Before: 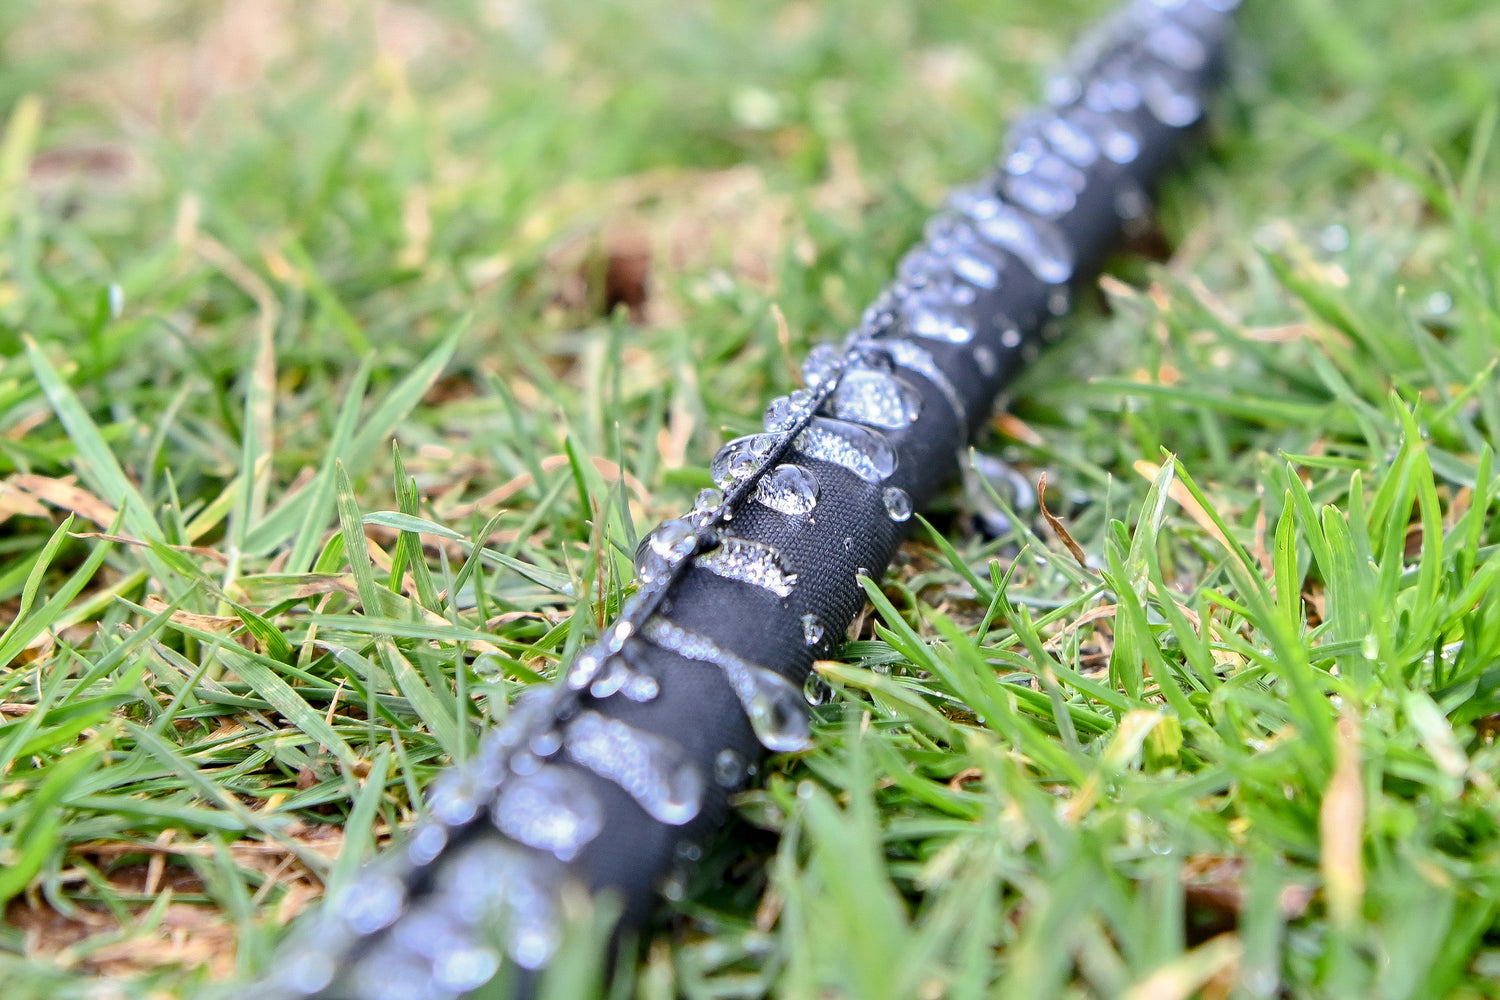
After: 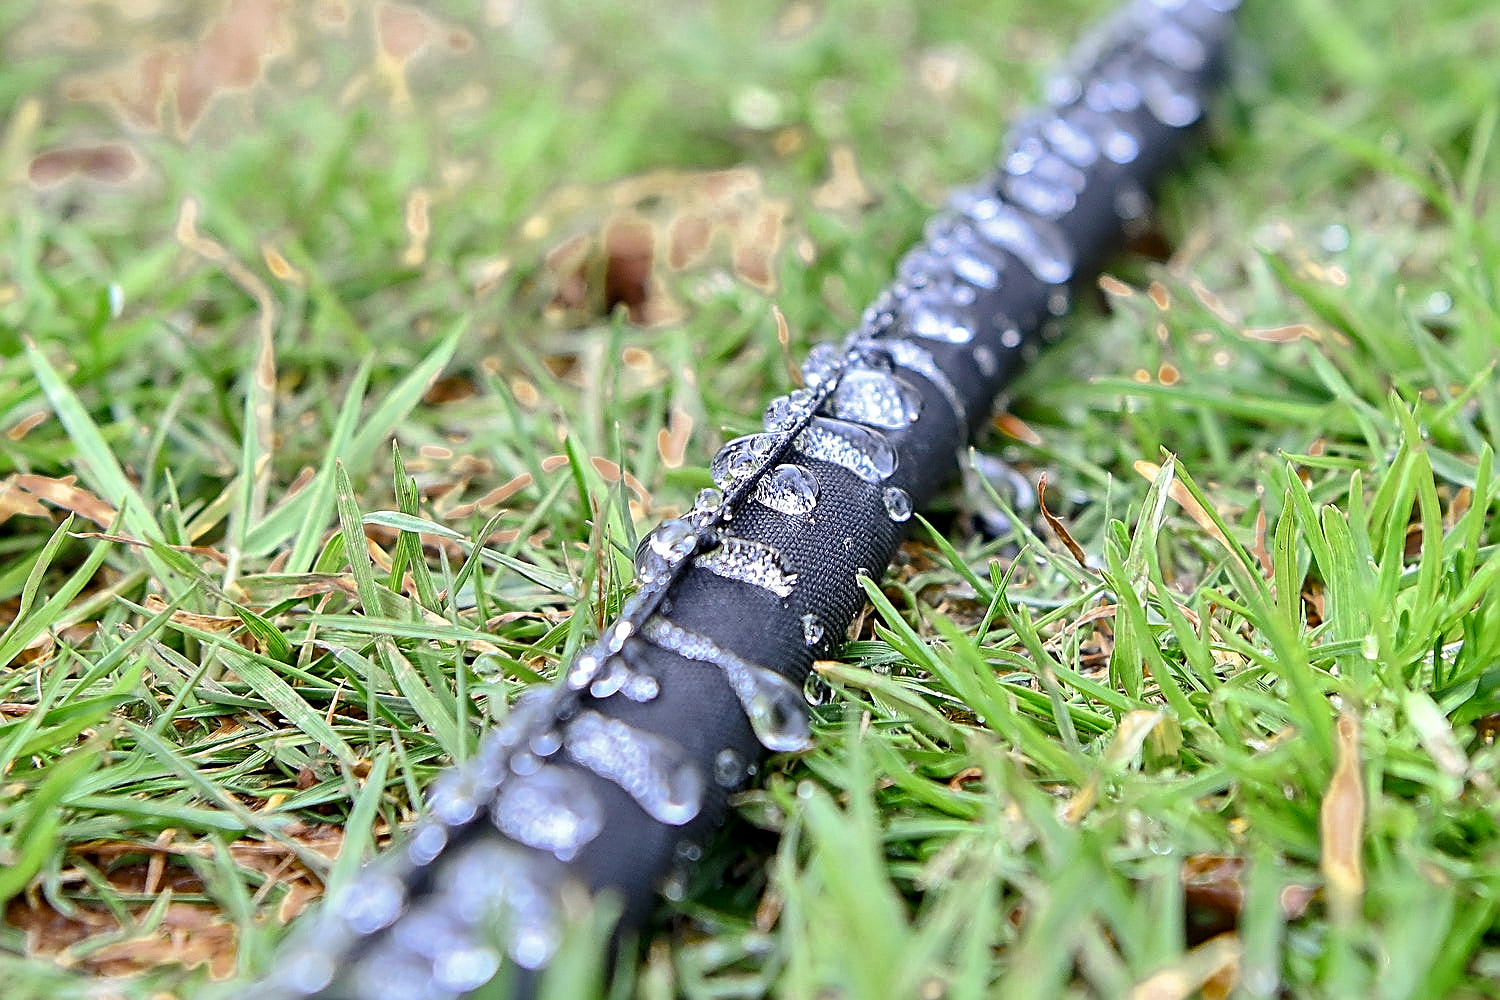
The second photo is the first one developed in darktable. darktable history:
local contrast: mode bilateral grid, contrast 20, coarseness 49, detail 119%, midtone range 0.2
color correction: highlights b* 0.029
sharpen: radius 1.728, amount 1.298
color zones: curves: ch0 [(0.11, 0.396) (0.195, 0.36) (0.25, 0.5) (0.303, 0.412) (0.357, 0.544) (0.75, 0.5) (0.967, 0.328)]; ch1 [(0, 0.468) (0.112, 0.512) (0.202, 0.6) (0.25, 0.5) (0.307, 0.352) (0.357, 0.544) (0.75, 0.5) (0.963, 0.524)]
